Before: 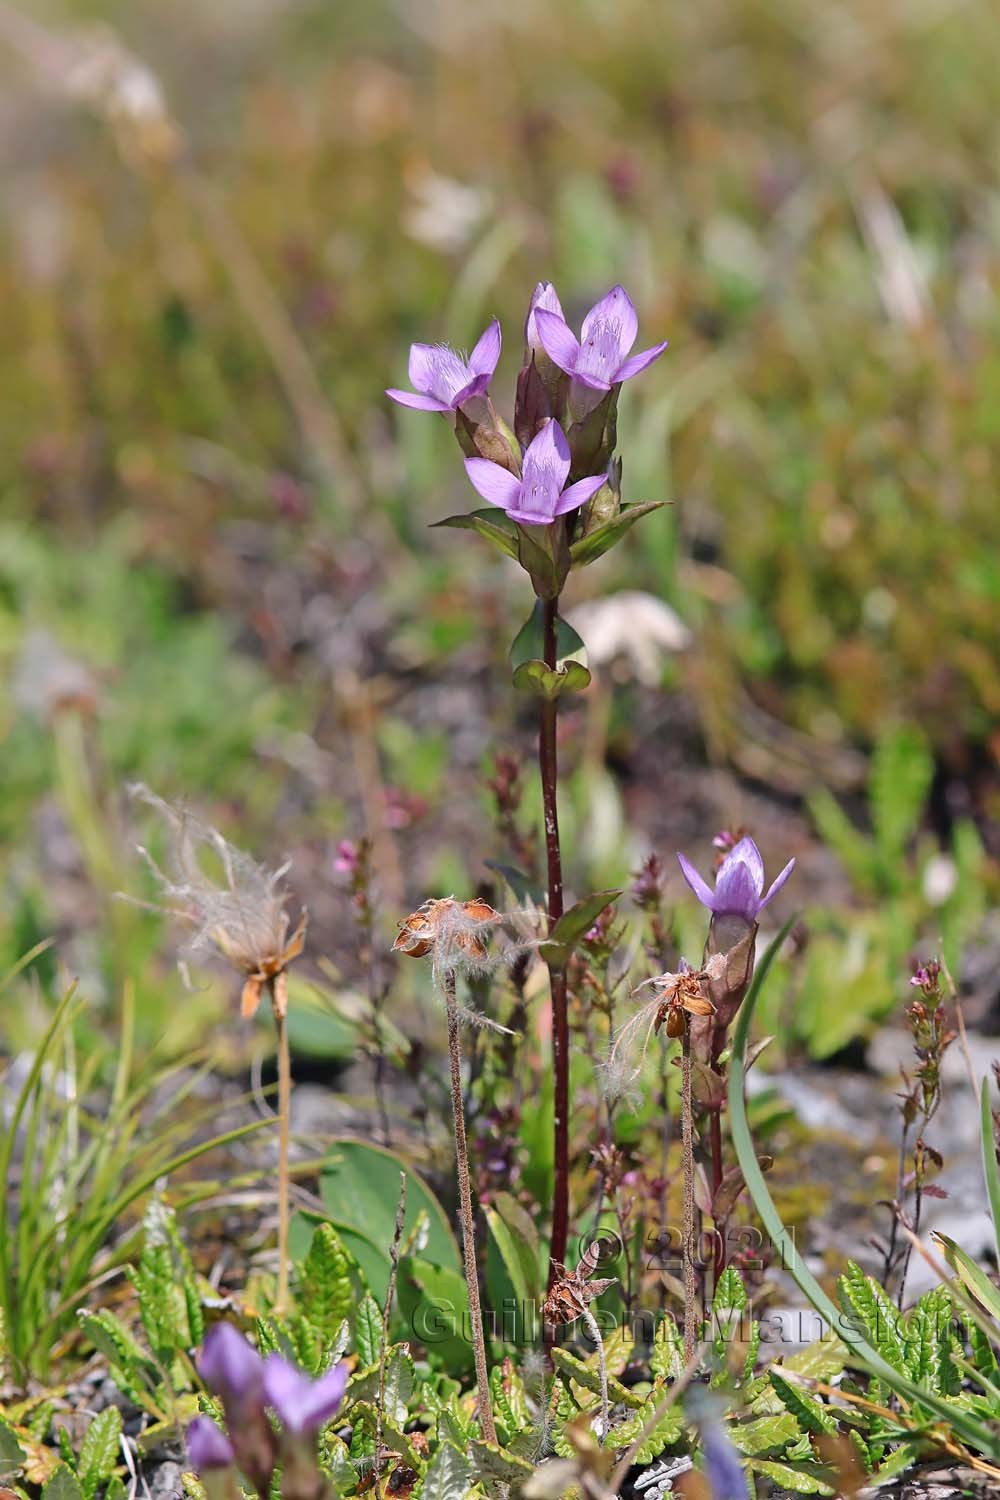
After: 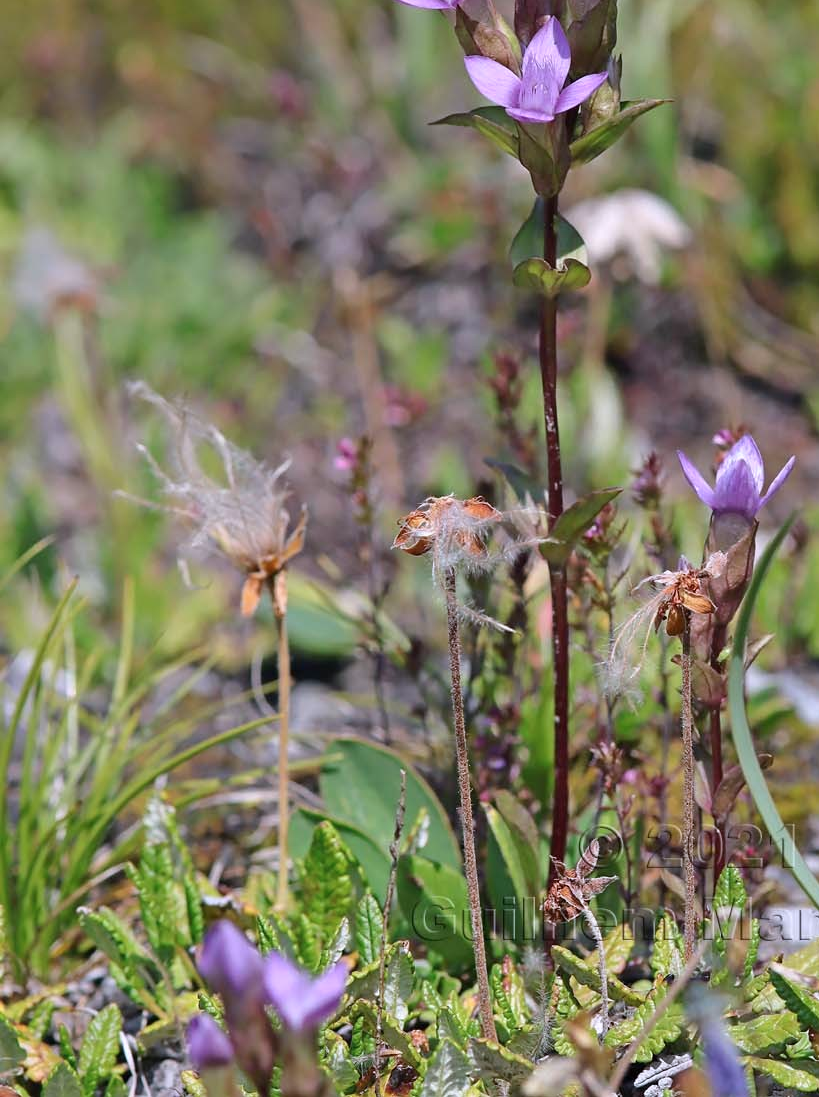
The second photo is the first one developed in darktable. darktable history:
crop: top 26.814%, right 18.033%
color calibration: illuminant as shot in camera, x 0.358, y 0.373, temperature 4628.91 K
